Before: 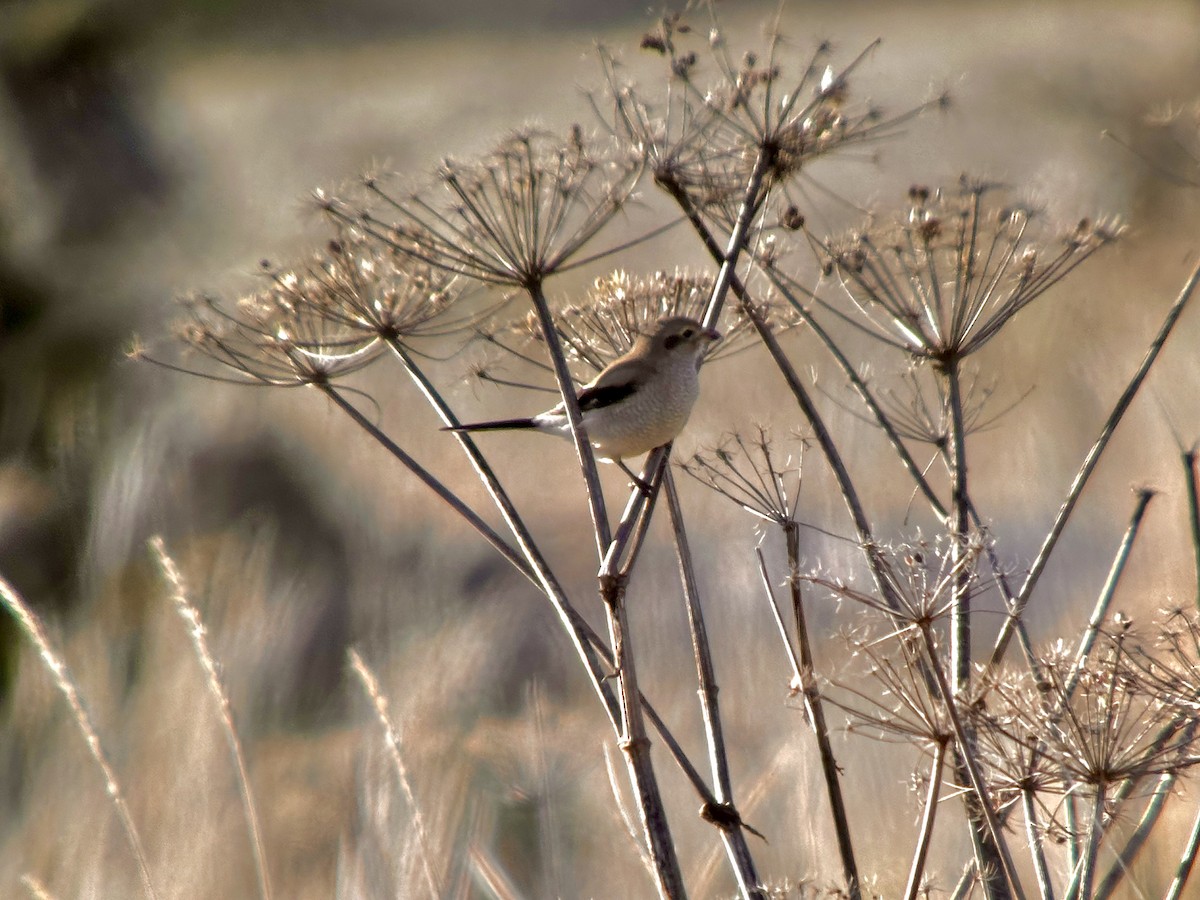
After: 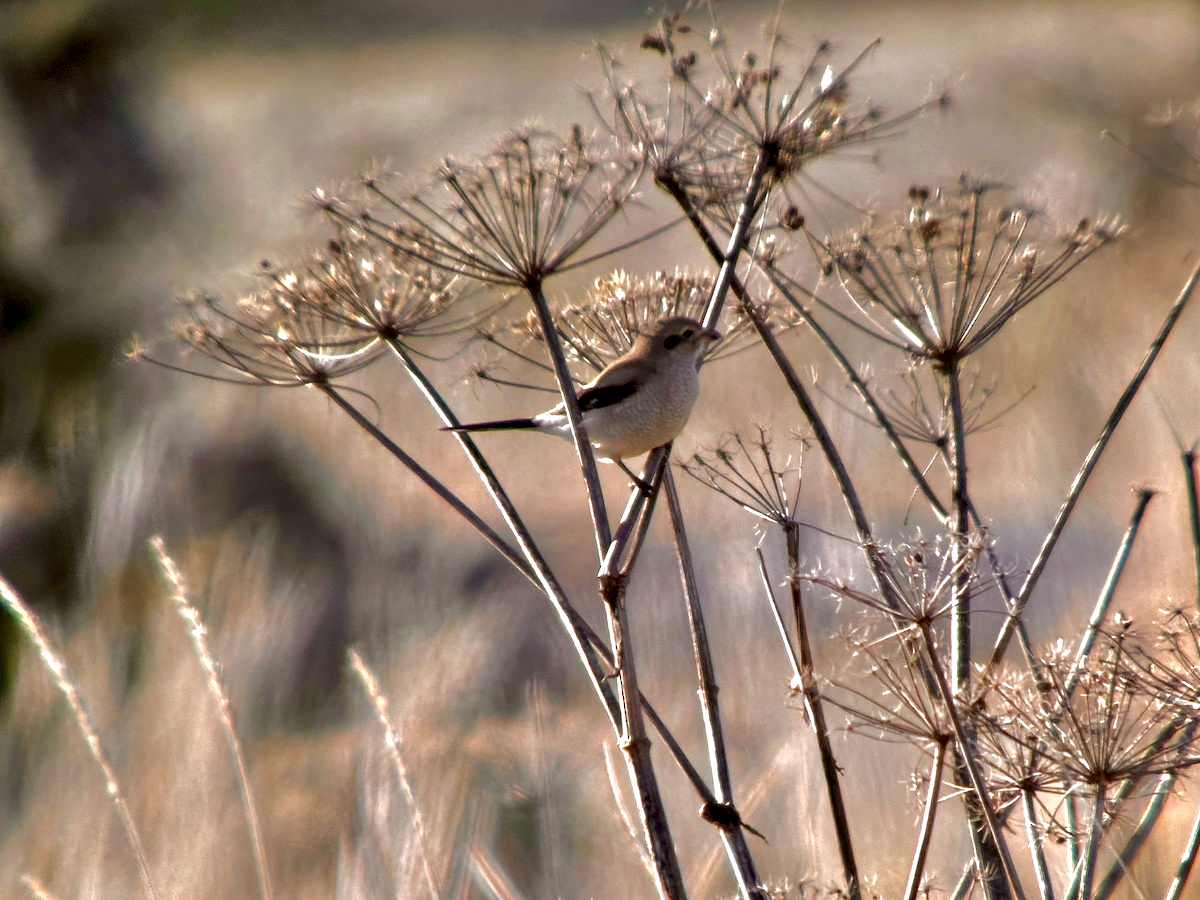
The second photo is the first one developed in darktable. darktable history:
contrast equalizer: octaves 7, y [[0.6 ×6], [0.55 ×6], [0 ×6], [0 ×6], [0 ×6]], mix 0.35
white balance: red 1.009, blue 1.027
tone equalizer: on, module defaults
